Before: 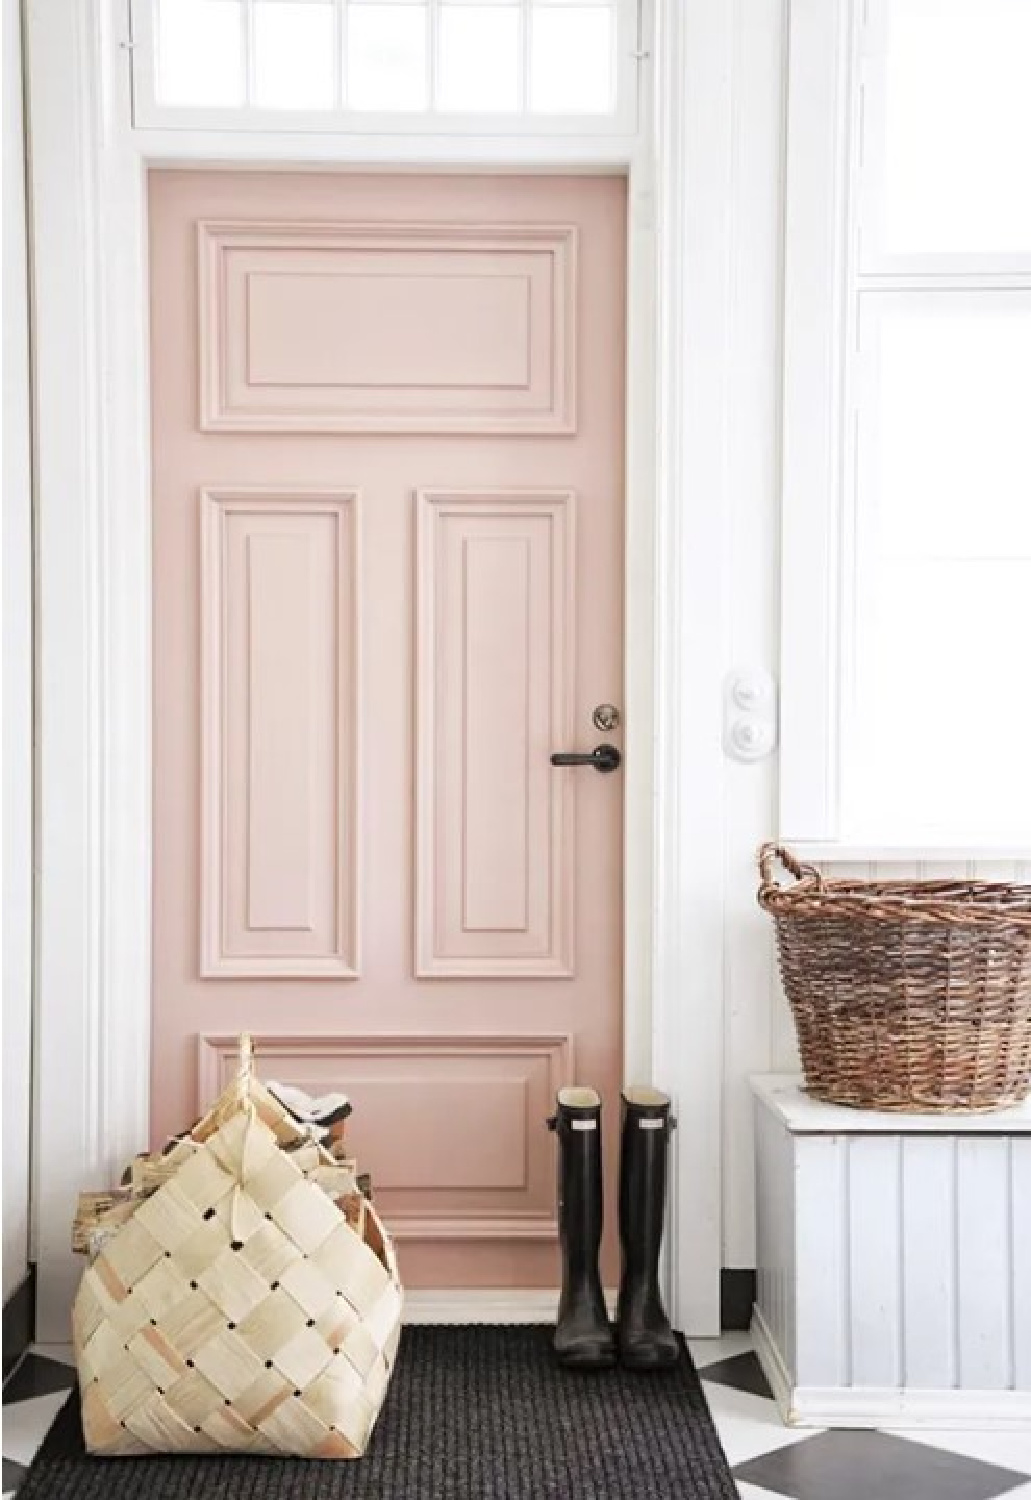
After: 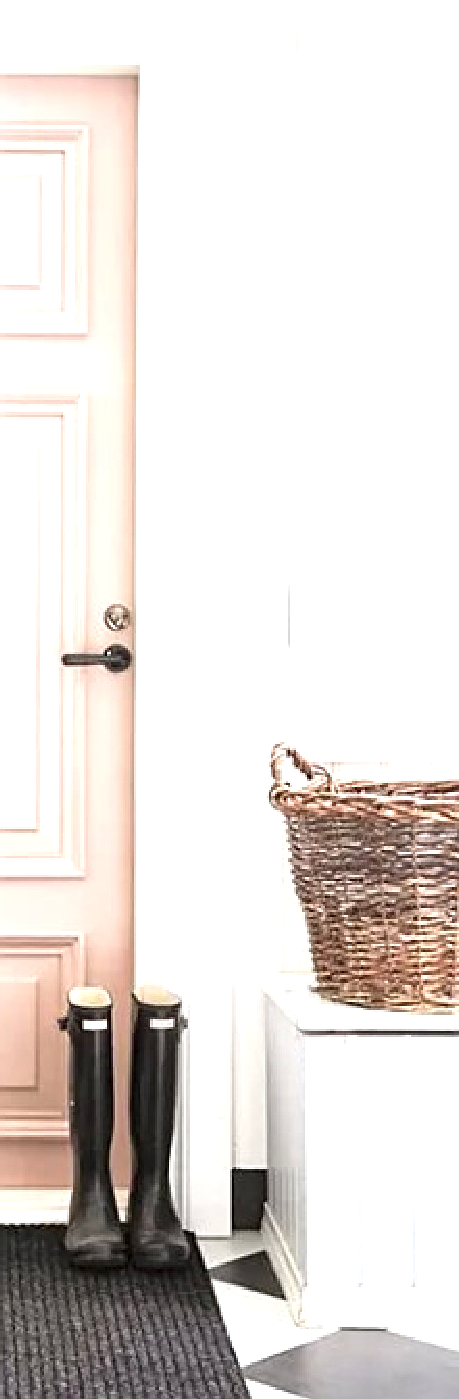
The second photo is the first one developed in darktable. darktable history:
sharpen: on, module defaults
crop: left 47.433%, top 6.693%, right 8.044%
contrast brightness saturation: saturation -0.095
exposure: exposure 1 EV, compensate highlight preservation false
